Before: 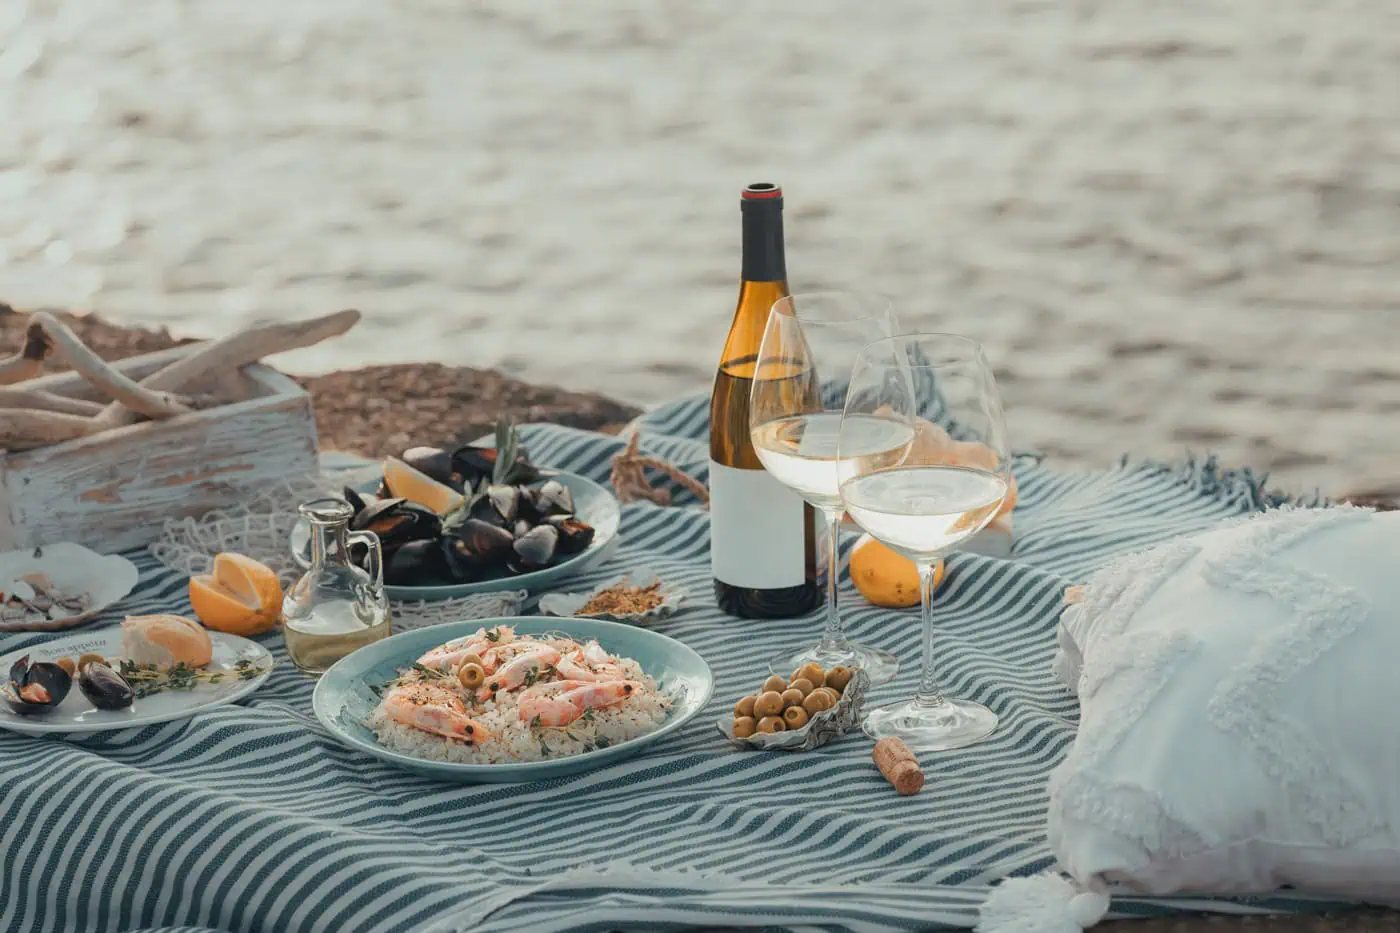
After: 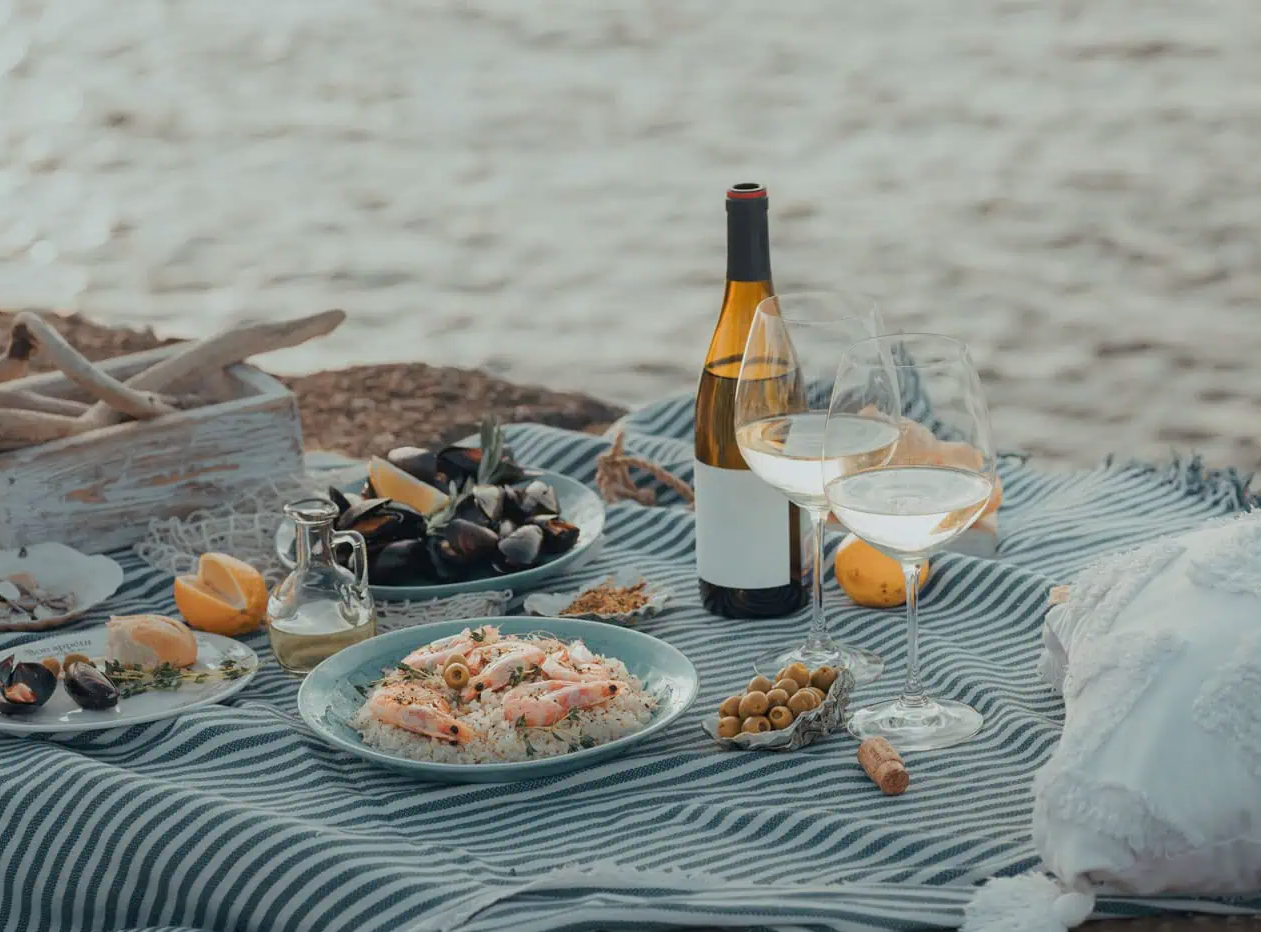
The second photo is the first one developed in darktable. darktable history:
crop and rotate: left 1.088%, right 8.807%
white balance: red 0.982, blue 1.018
exposure: black level correction 0.001, exposure -0.2 EV, compensate highlight preservation false
